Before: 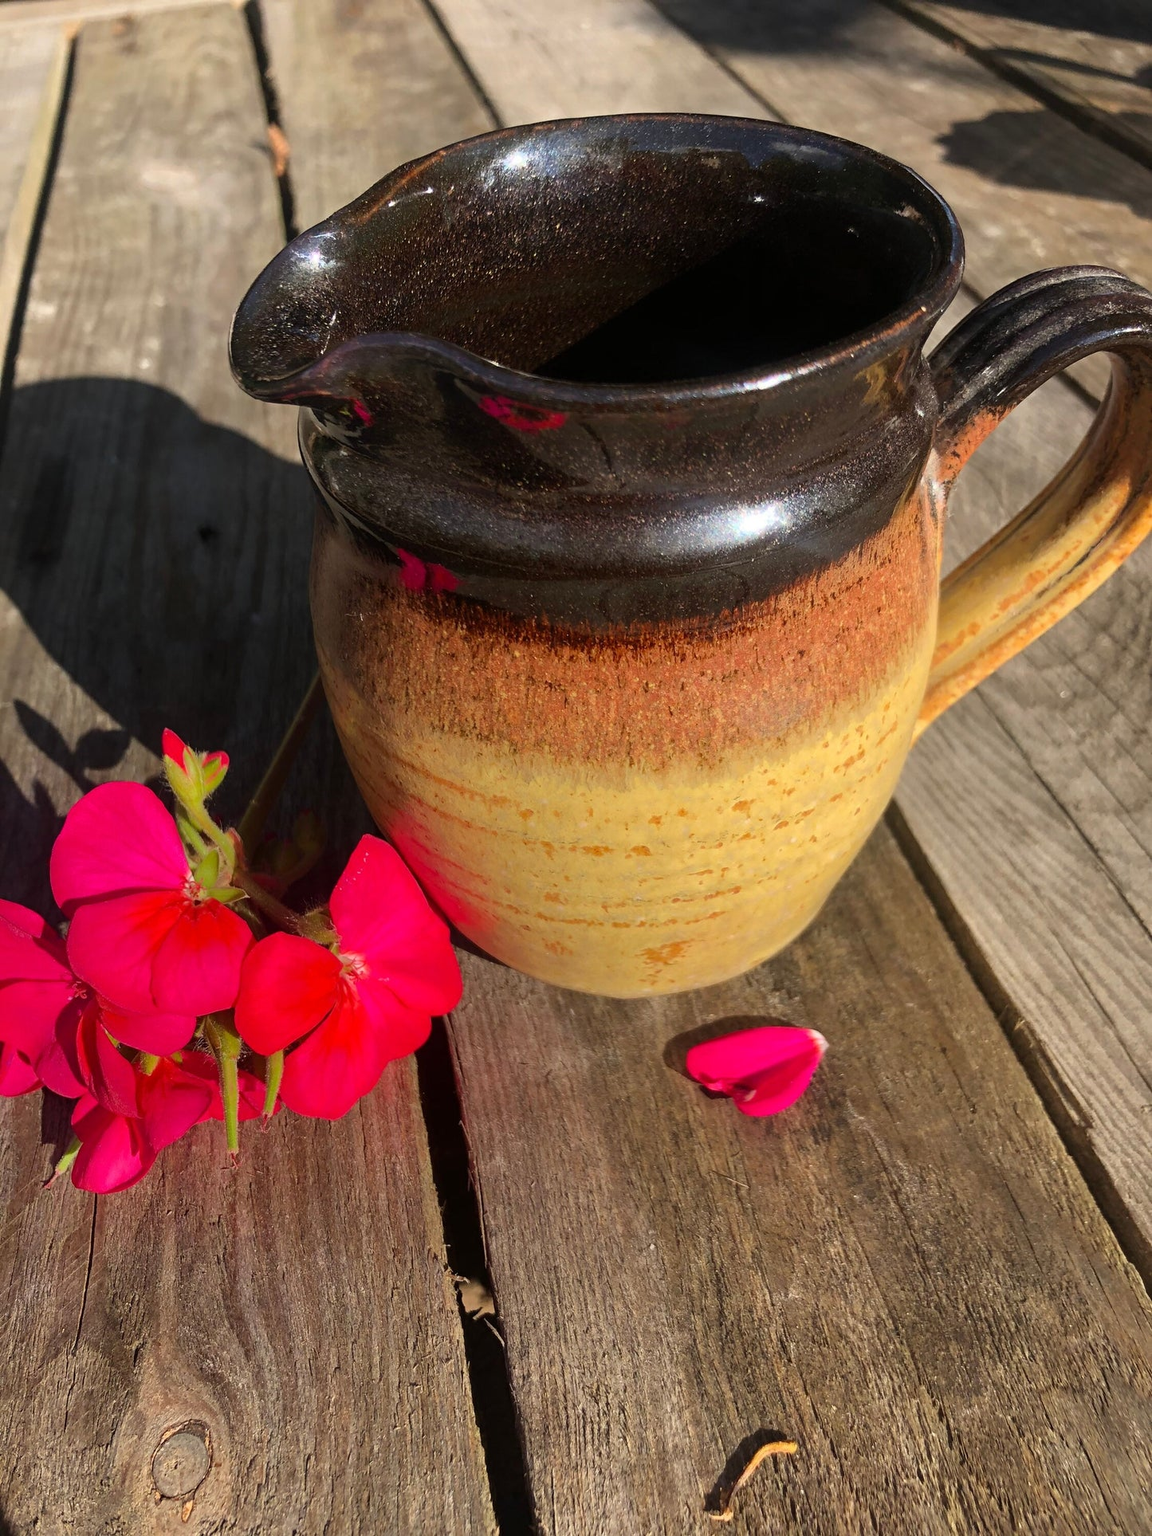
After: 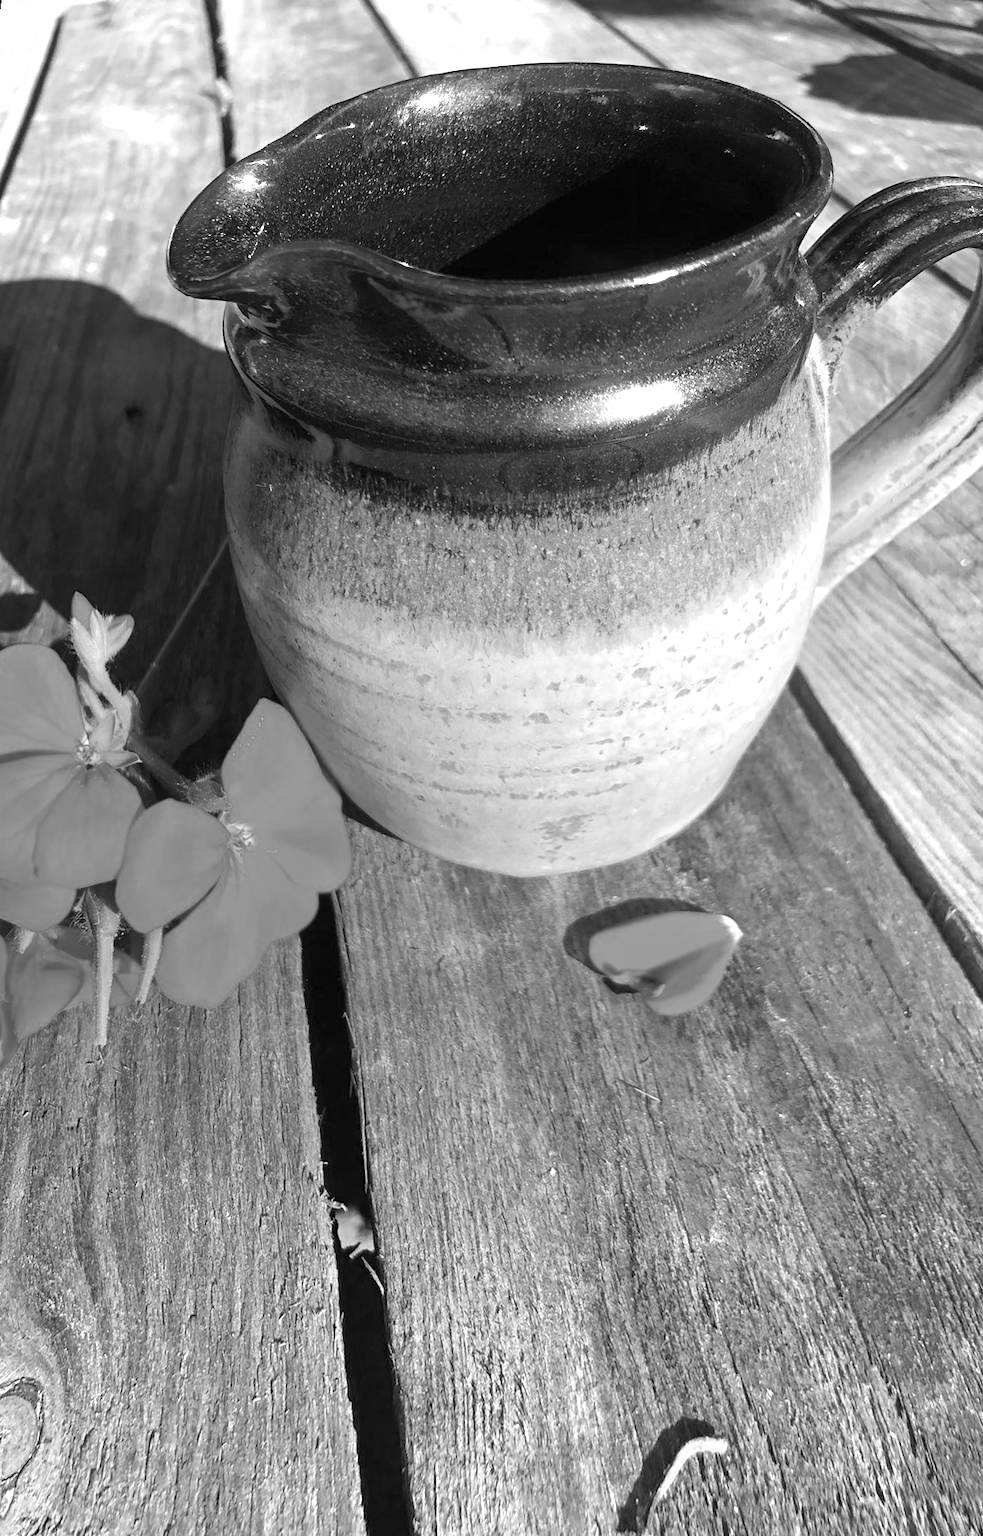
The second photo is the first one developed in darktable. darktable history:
rotate and perspective: rotation 0.72°, lens shift (vertical) -0.352, lens shift (horizontal) -0.051, crop left 0.152, crop right 0.859, crop top 0.019, crop bottom 0.964
color balance rgb: linear chroma grading › global chroma 15%, perceptual saturation grading › global saturation 30%
monochrome: on, module defaults
exposure: black level correction 0, exposure 1 EV, compensate exposure bias true, compensate highlight preservation false
